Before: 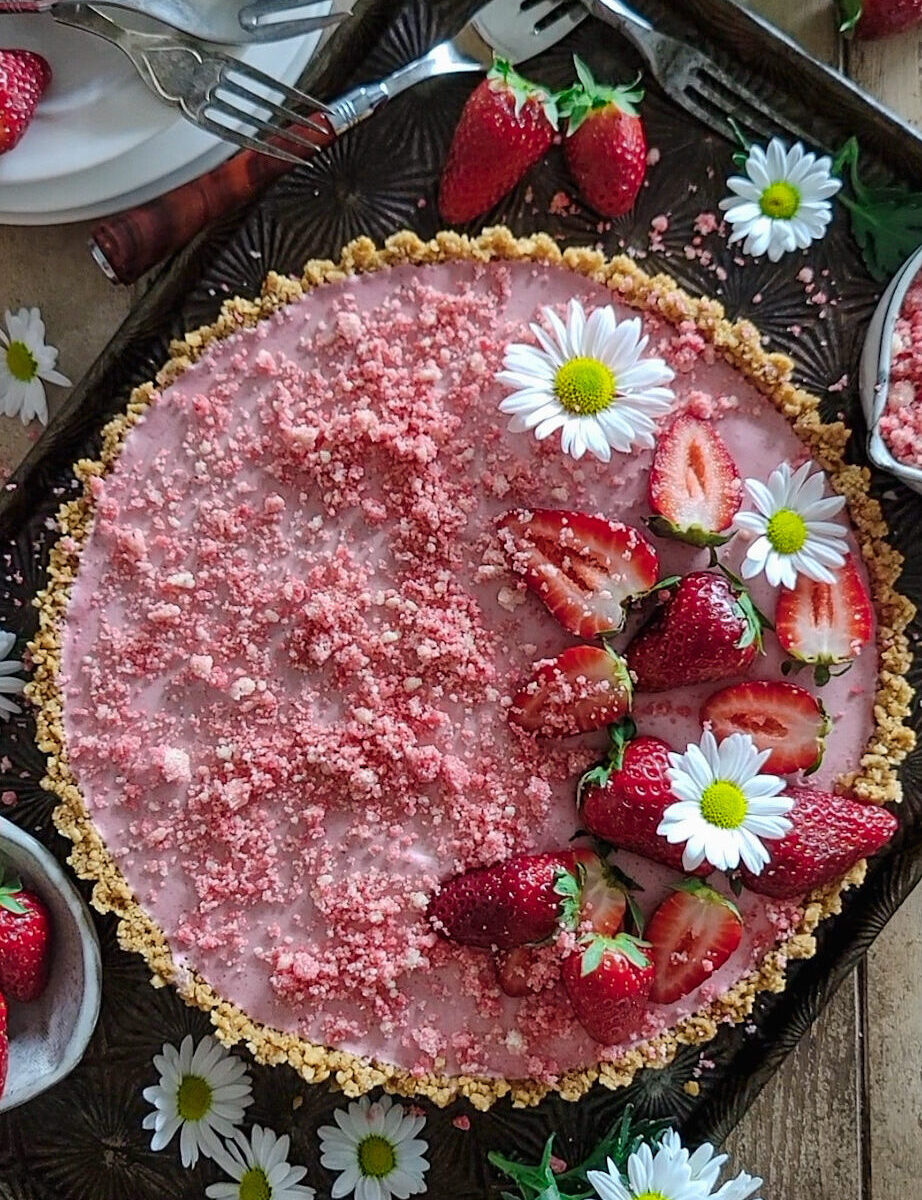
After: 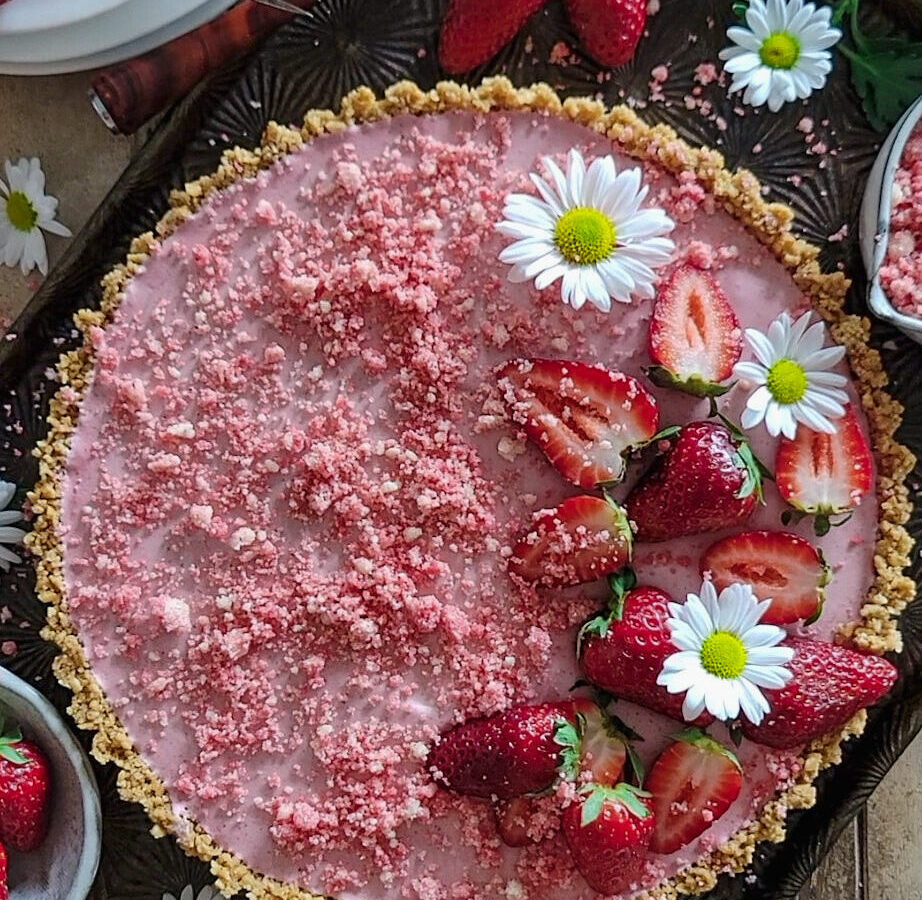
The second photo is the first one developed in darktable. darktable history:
exposure: exposure -0.041 EV, compensate highlight preservation false
crop and rotate: top 12.5%, bottom 12.5%
